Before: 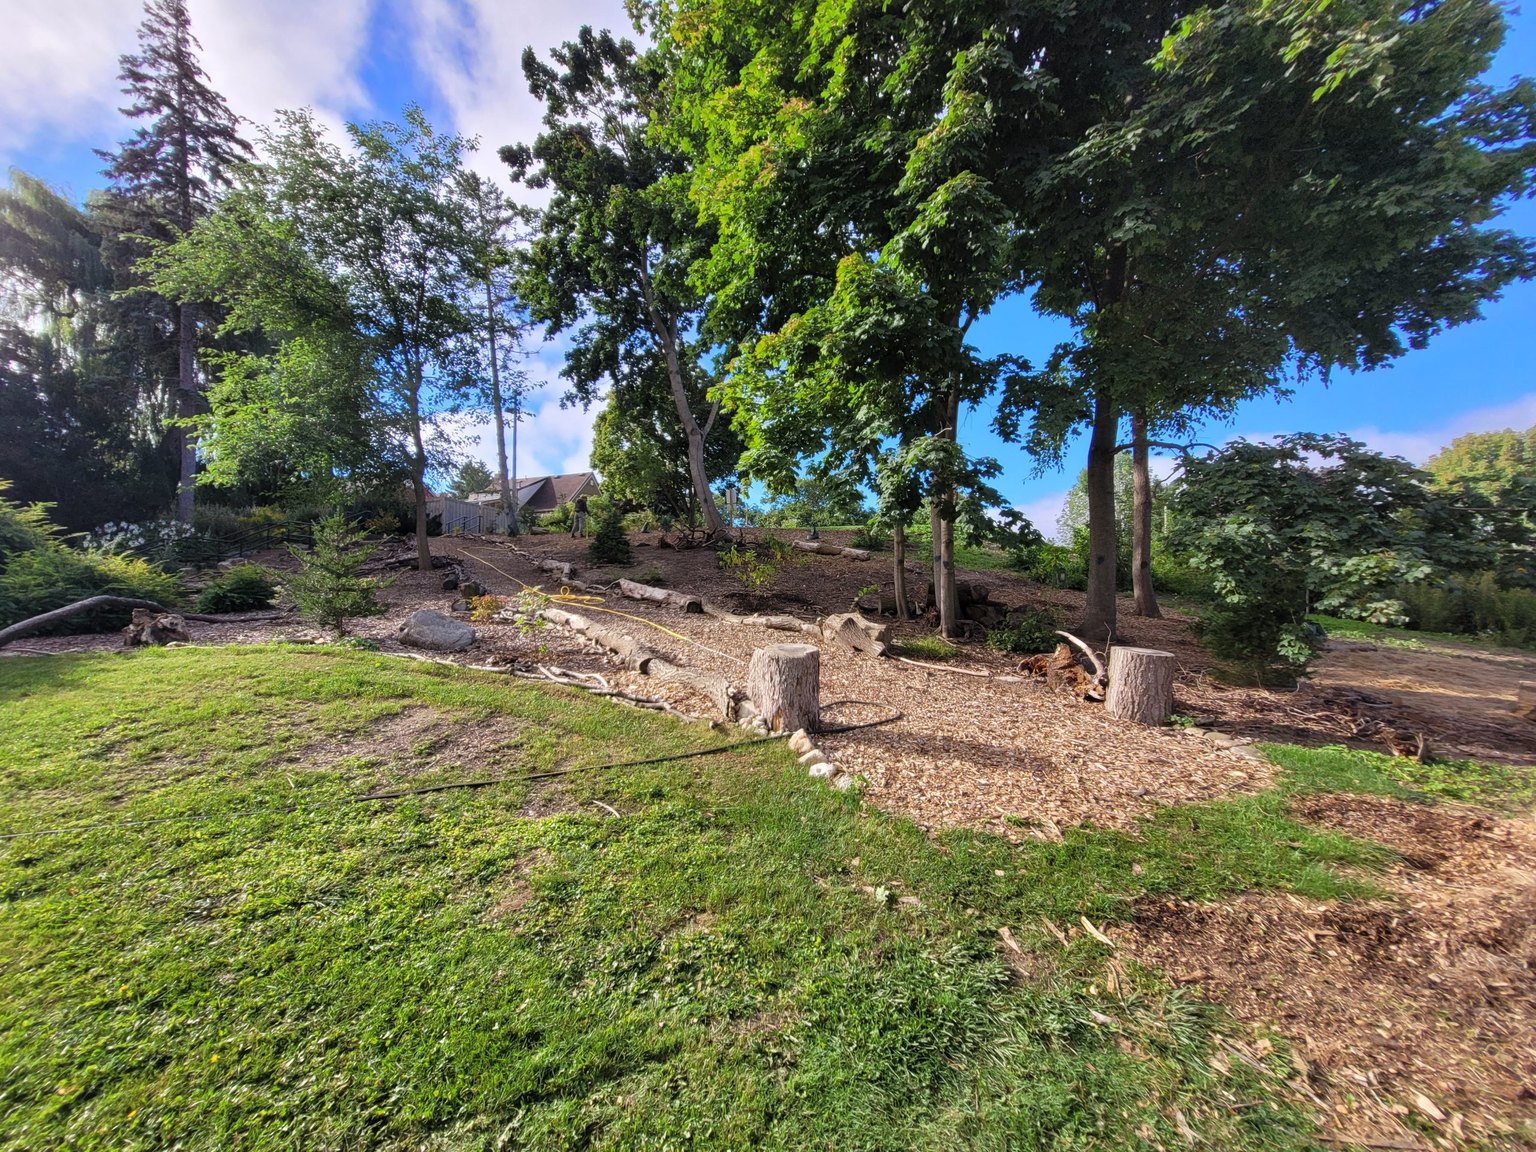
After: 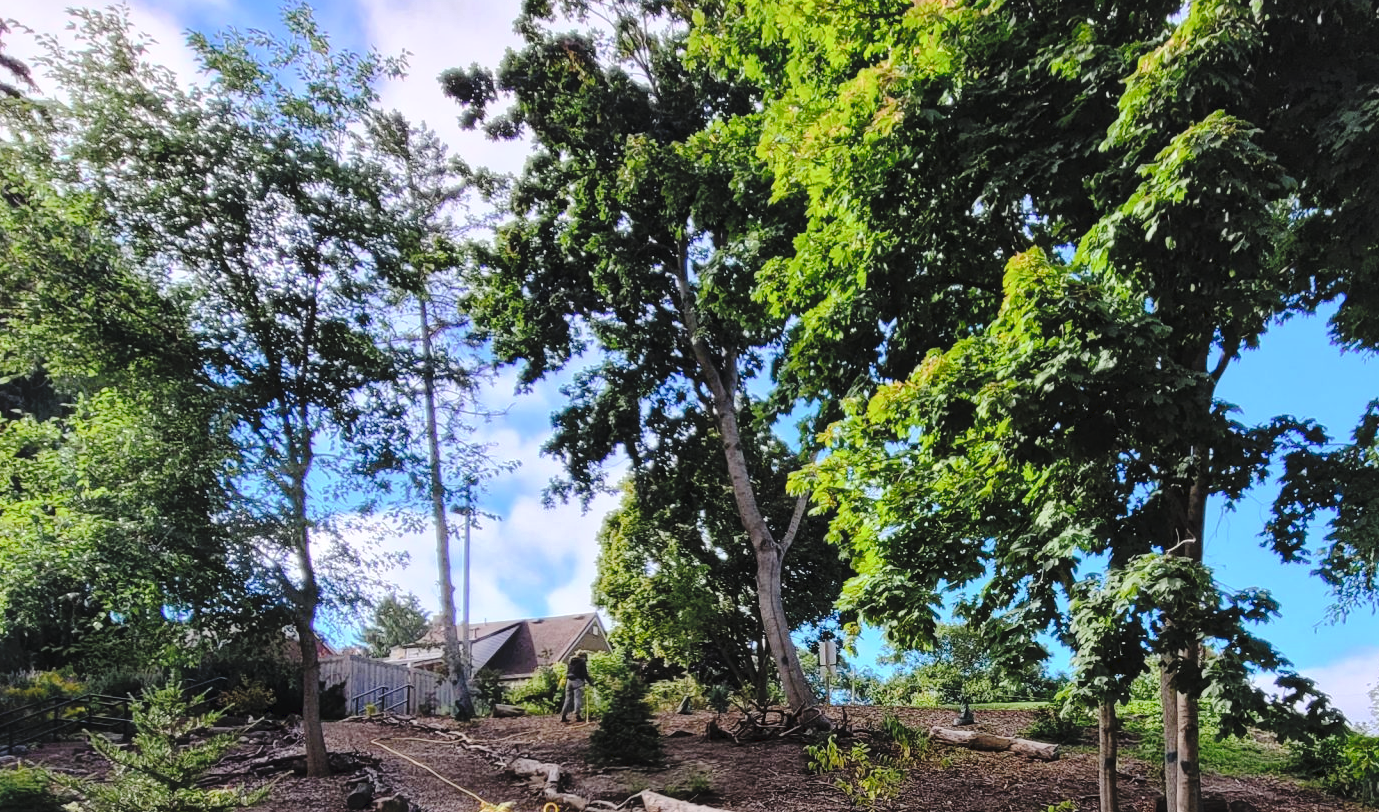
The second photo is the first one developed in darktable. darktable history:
global tonemap: drago (1, 100), detail 1
tone curve: curves: ch0 [(0, 0) (0.003, 0.047) (0.011, 0.051) (0.025, 0.061) (0.044, 0.075) (0.069, 0.09) (0.1, 0.102) (0.136, 0.125) (0.177, 0.173) (0.224, 0.226) (0.277, 0.303) (0.335, 0.388) (0.399, 0.469) (0.468, 0.545) (0.543, 0.623) (0.623, 0.695) (0.709, 0.766) (0.801, 0.832) (0.898, 0.905) (1, 1)], preserve colors none
crop: left 15.306%, top 9.065%, right 30.789%, bottom 48.638%
tone equalizer: -8 EV -0.75 EV, -7 EV -0.7 EV, -6 EV -0.6 EV, -5 EV -0.4 EV, -3 EV 0.4 EV, -2 EV 0.6 EV, -1 EV 0.7 EV, +0 EV 0.75 EV, edges refinement/feathering 500, mask exposure compensation -1.57 EV, preserve details no
